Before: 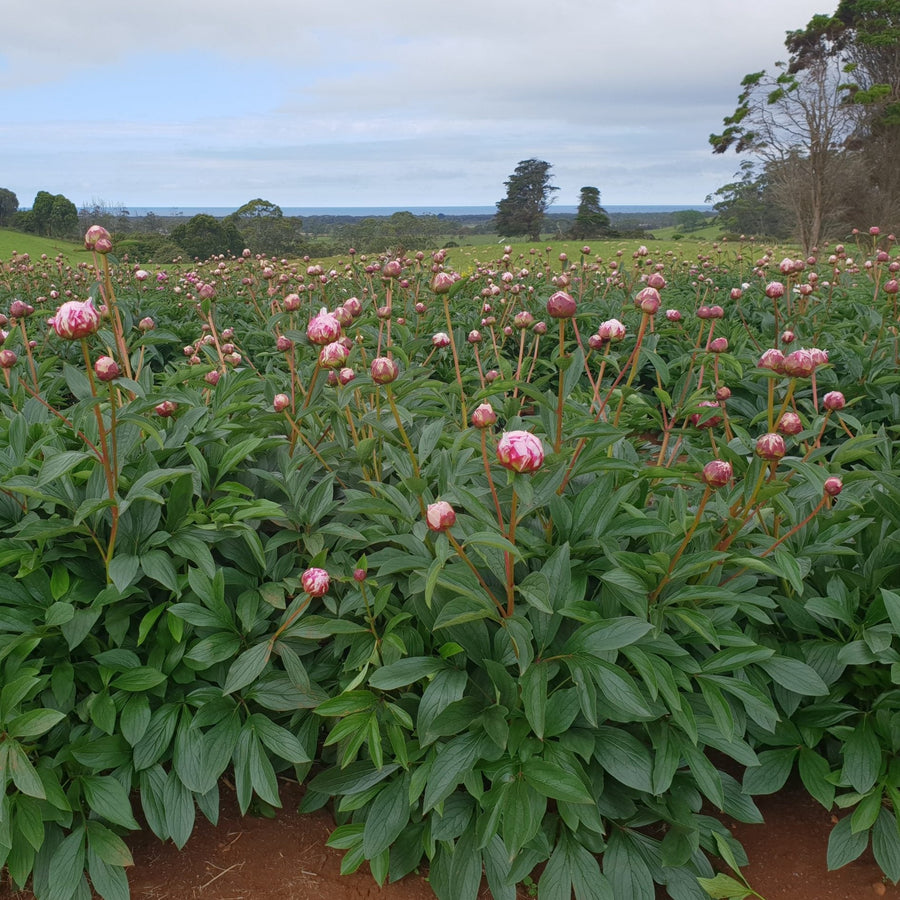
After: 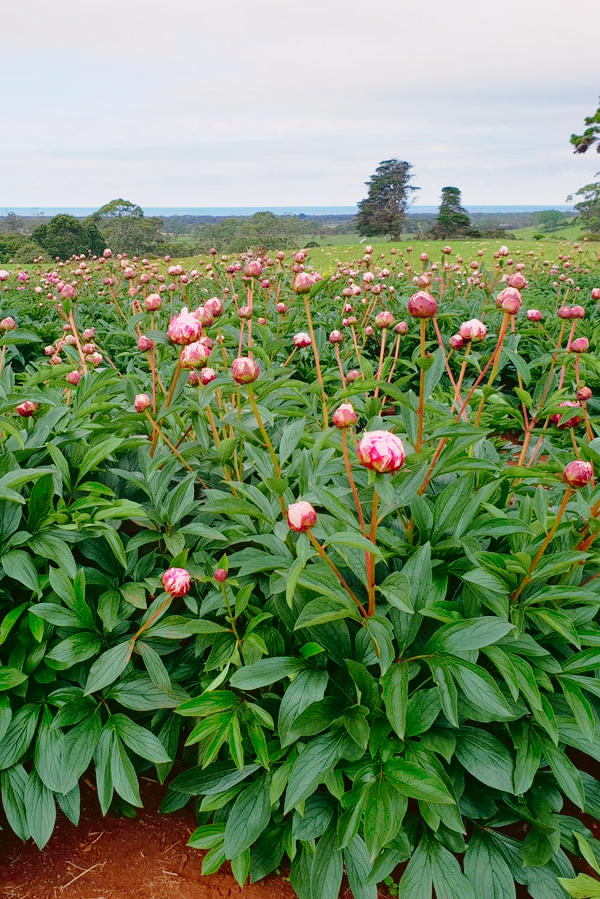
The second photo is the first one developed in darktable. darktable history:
tone curve: curves: ch0 [(0, 0.013) (0.175, 0.11) (0.337, 0.304) (0.498, 0.485) (0.78, 0.742) (0.993, 0.954)]; ch1 [(0, 0) (0.294, 0.184) (0.359, 0.34) (0.362, 0.35) (0.43, 0.41) (0.469, 0.463) (0.495, 0.502) (0.54, 0.563) (0.612, 0.641) (1, 1)]; ch2 [(0, 0) (0.44, 0.437) (0.495, 0.502) (0.524, 0.534) (0.557, 0.56) (0.634, 0.654) (0.728, 0.722) (1, 1)], color space Lab, independent channels, preserve colors none
crop and rotate: left 15.546%, right 17.787%
base curve: curves: ch0 [(0, 0) (0.028, 0.03) (0.121, 0.232) (0.46, 0.748) (0.859, 0.968) (1, 1)], preserve colors none
